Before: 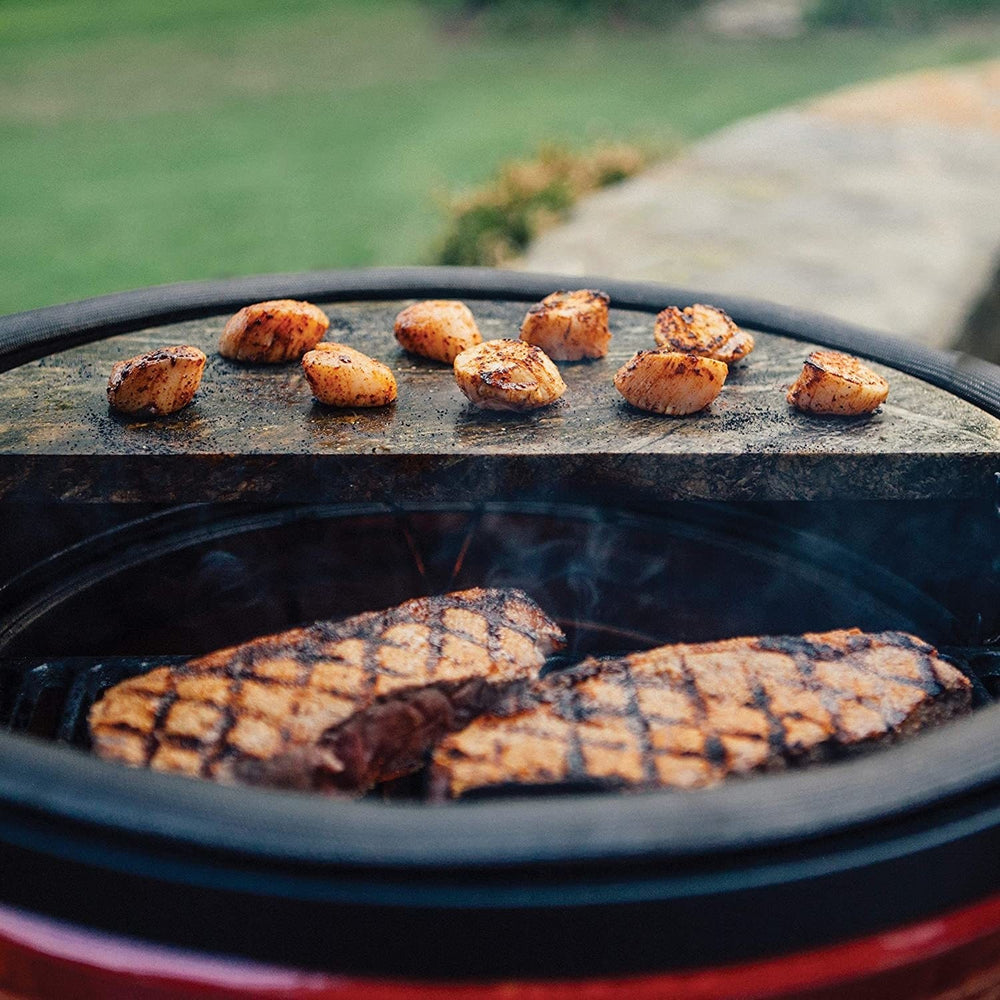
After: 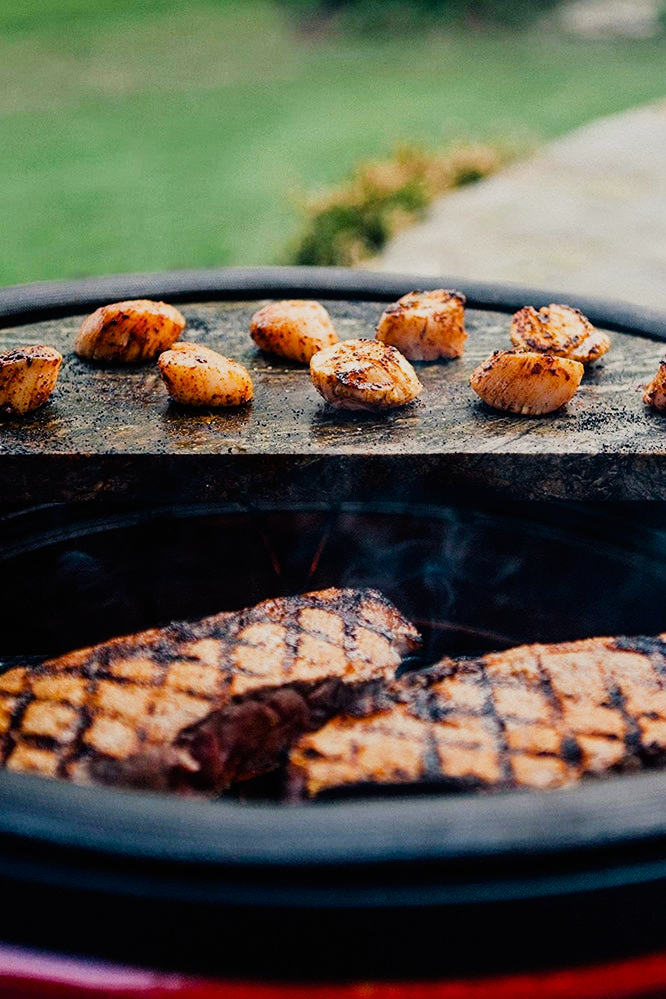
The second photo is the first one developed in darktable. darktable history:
sigmoid: contrast 1.7
crop and rotate: left 14.436%, right 18.898%
